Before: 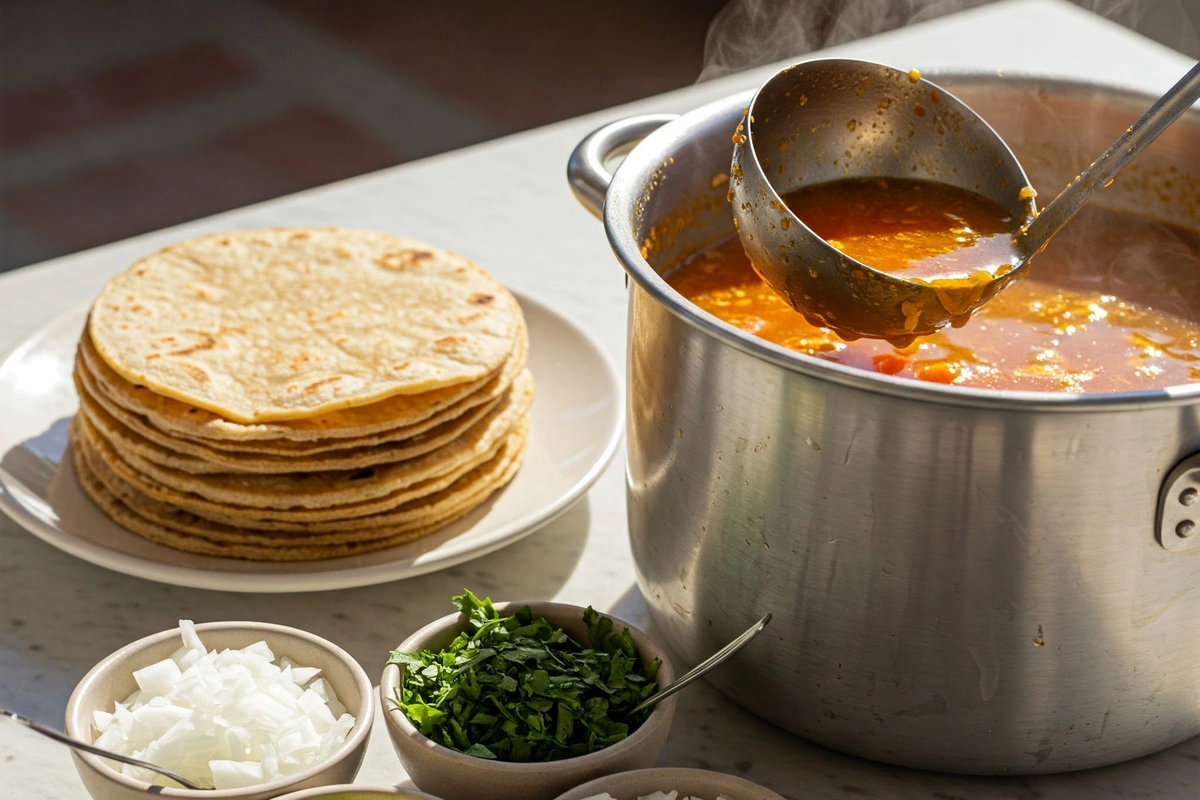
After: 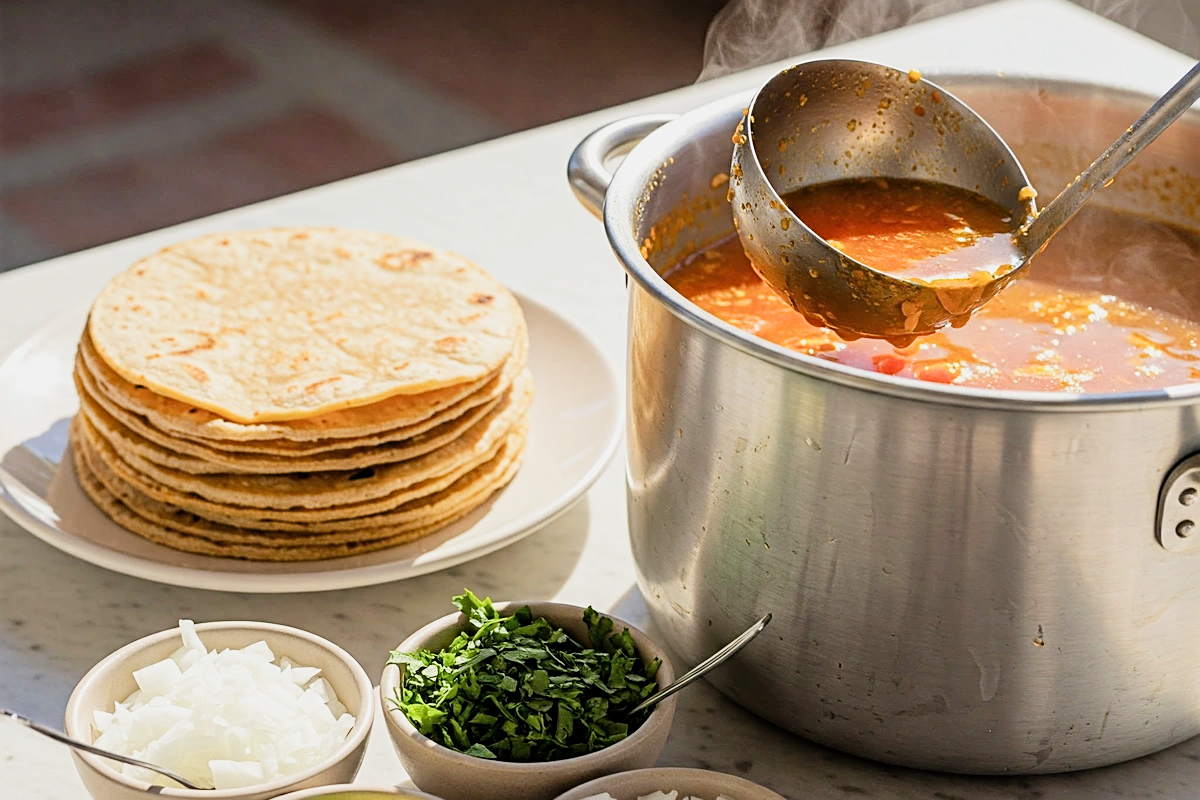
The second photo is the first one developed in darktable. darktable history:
exposure: black level correction 0, exposure 1.001 EV, compensate exposure bias true, compensate highlight preservation false
sharpen: on, module defaults
filmic rgb: black relative exposure -7.65 EV, white relative exposure 4.56 EV, hardness 3.61
